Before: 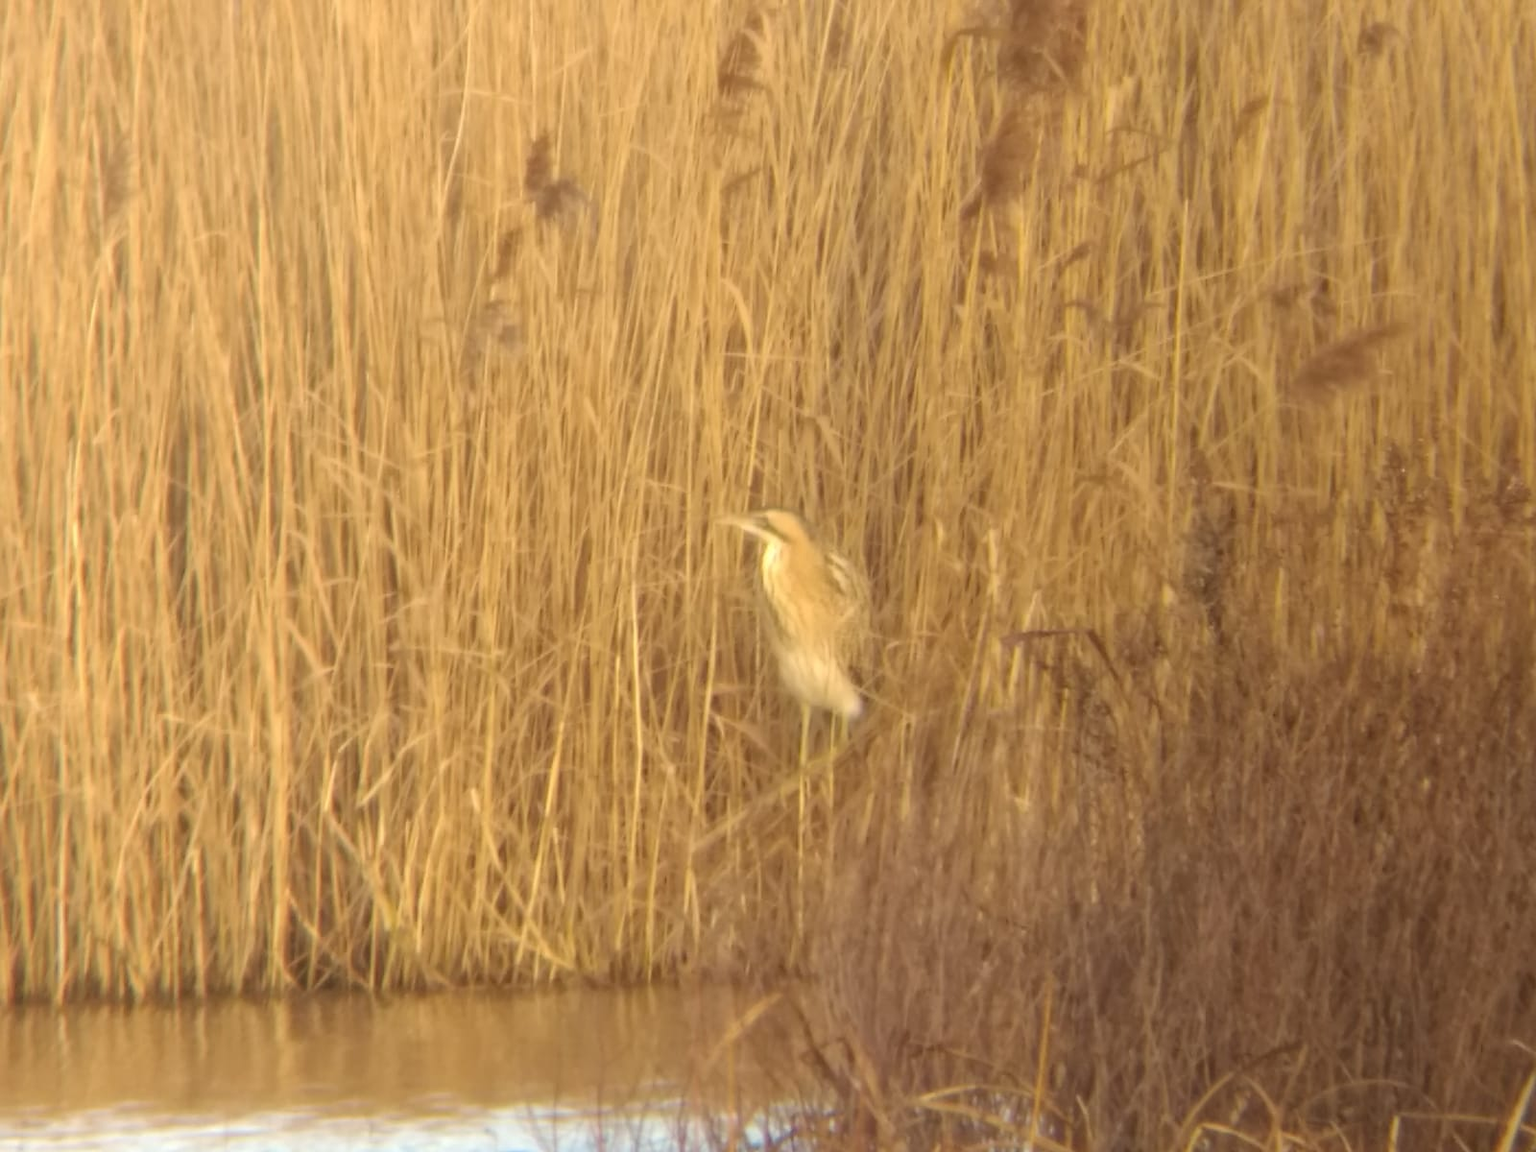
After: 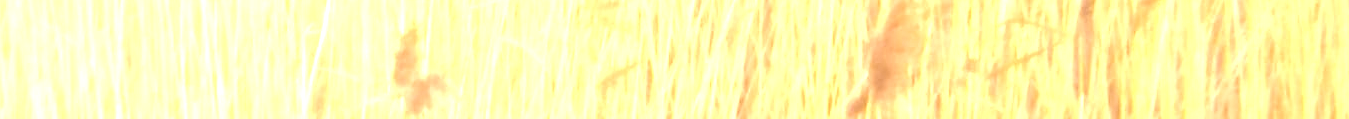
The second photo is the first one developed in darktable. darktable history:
crop and rotate: left 9.644%, top 9.491%, right 6.021%, bottom 80.509%
white balance: red 0.954, blue 1.079
exposure: black level correction 0, exposure 1.975 EV, compensate exposure bias true, compensate highlight preservation false
